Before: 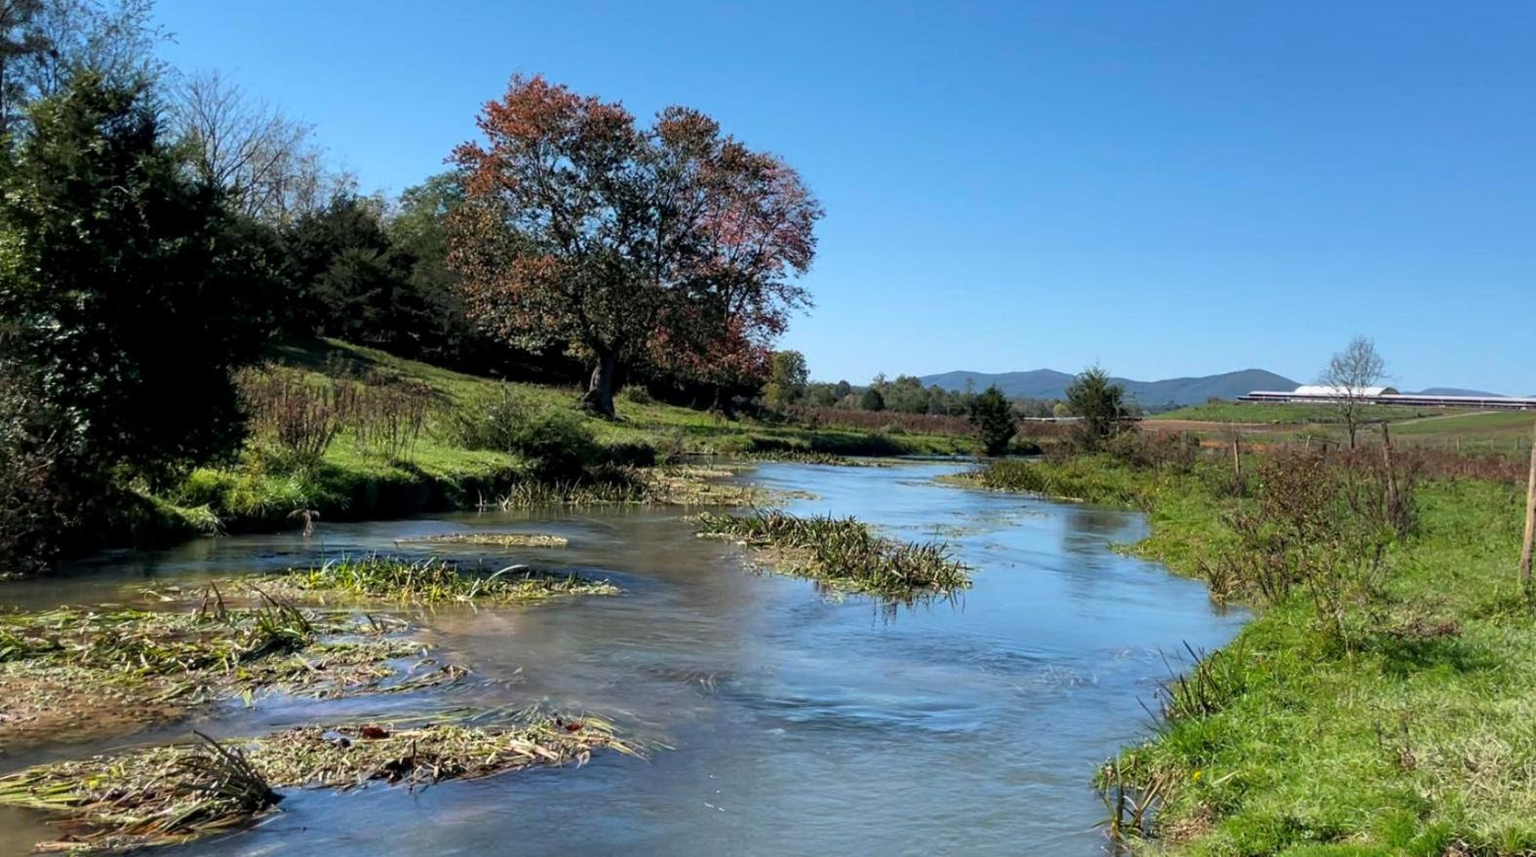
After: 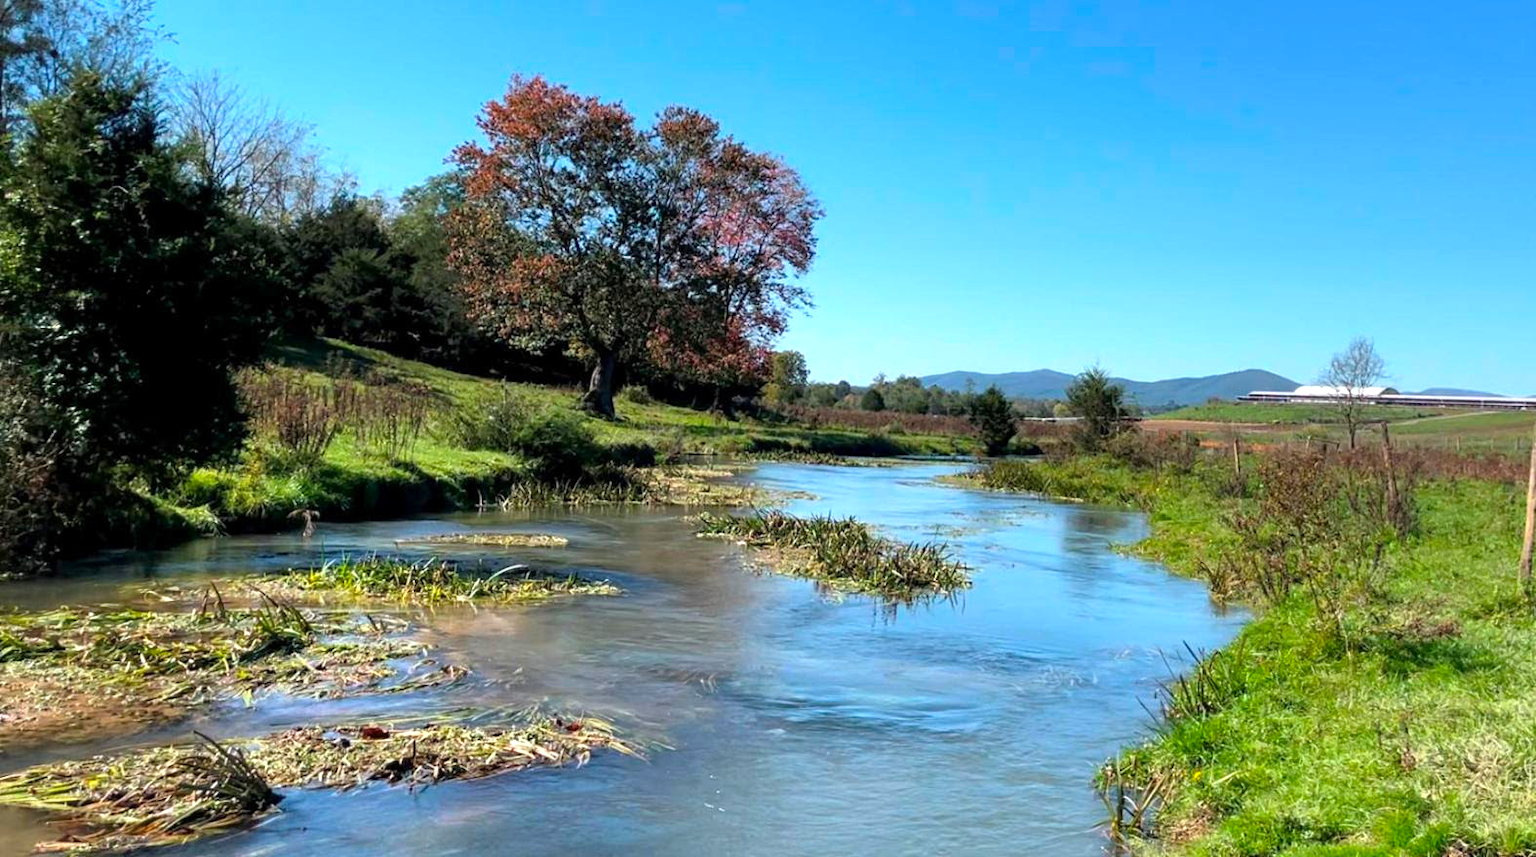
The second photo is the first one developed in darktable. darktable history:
exposure: exposure 0.491 EV, compensate highlight preservation false
